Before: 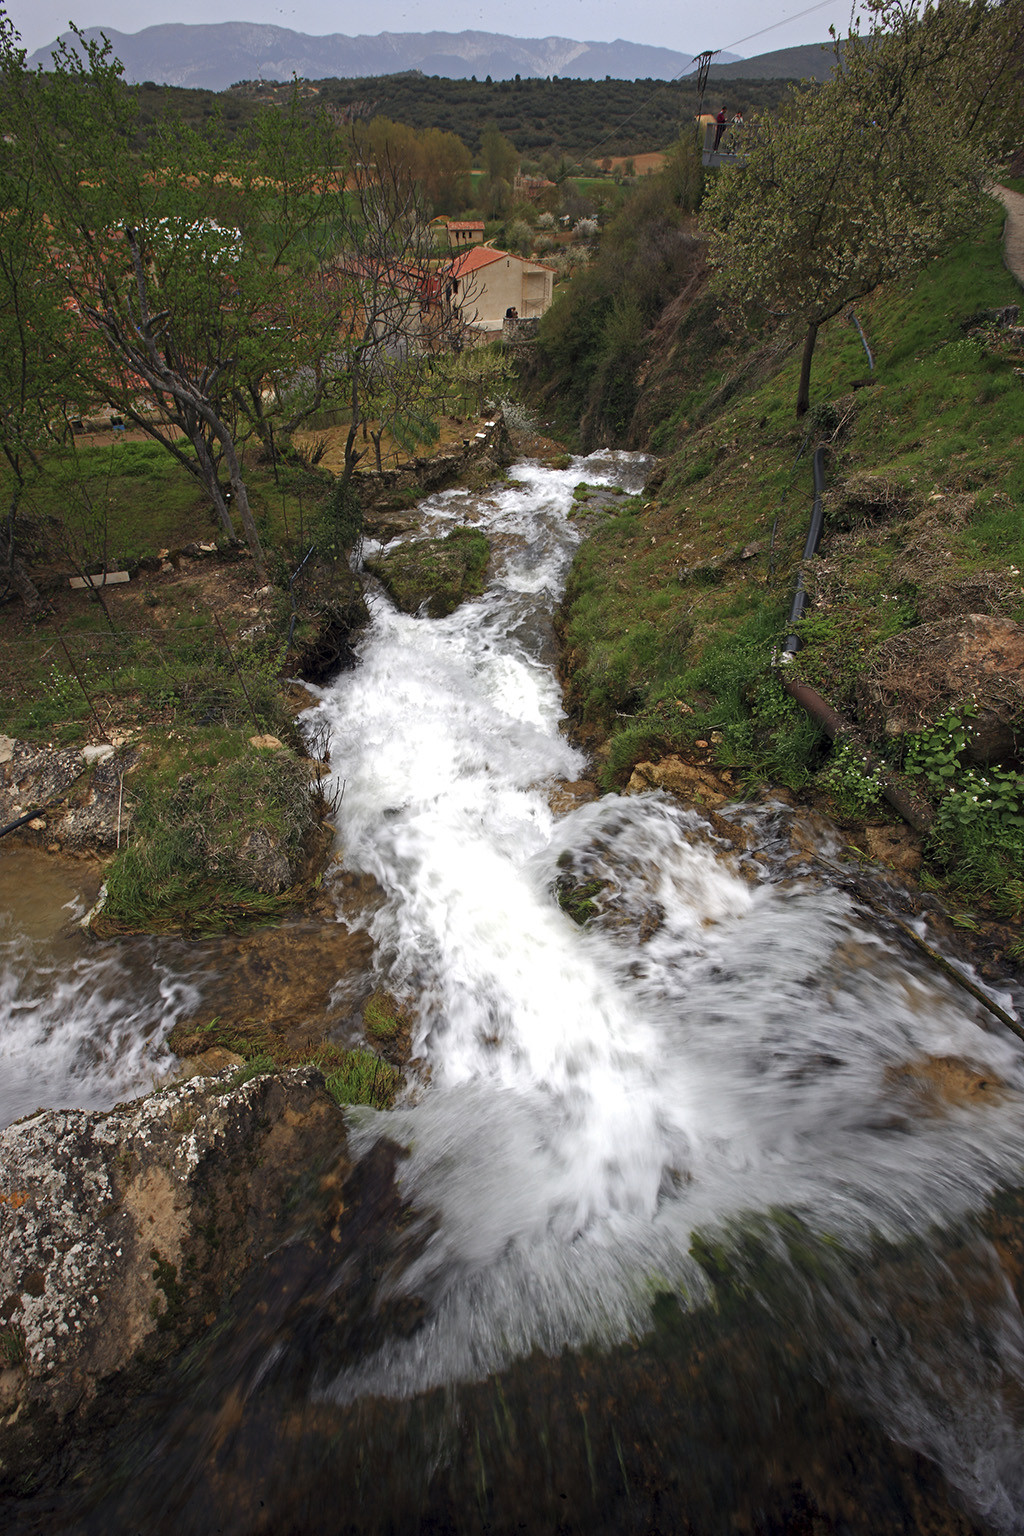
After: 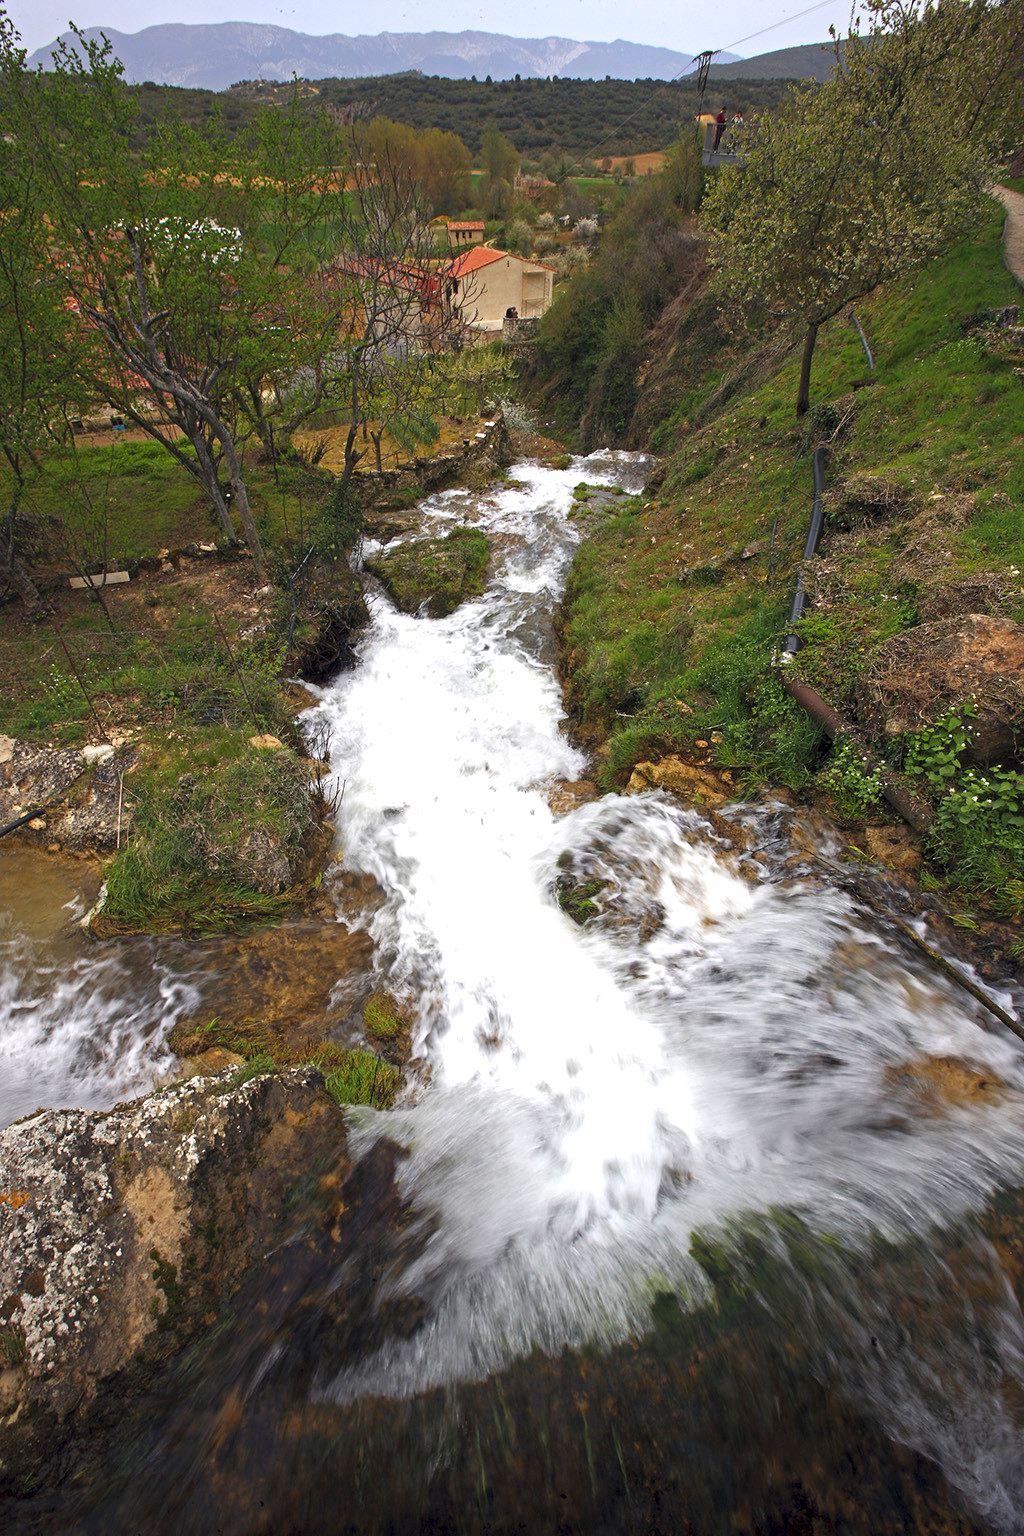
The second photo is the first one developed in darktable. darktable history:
exposure: exposure 0.556 EV, compensate highlight preservation false
color balance rgb: perceptual saturation grading › global saturation 20%, global vibrance 10%
